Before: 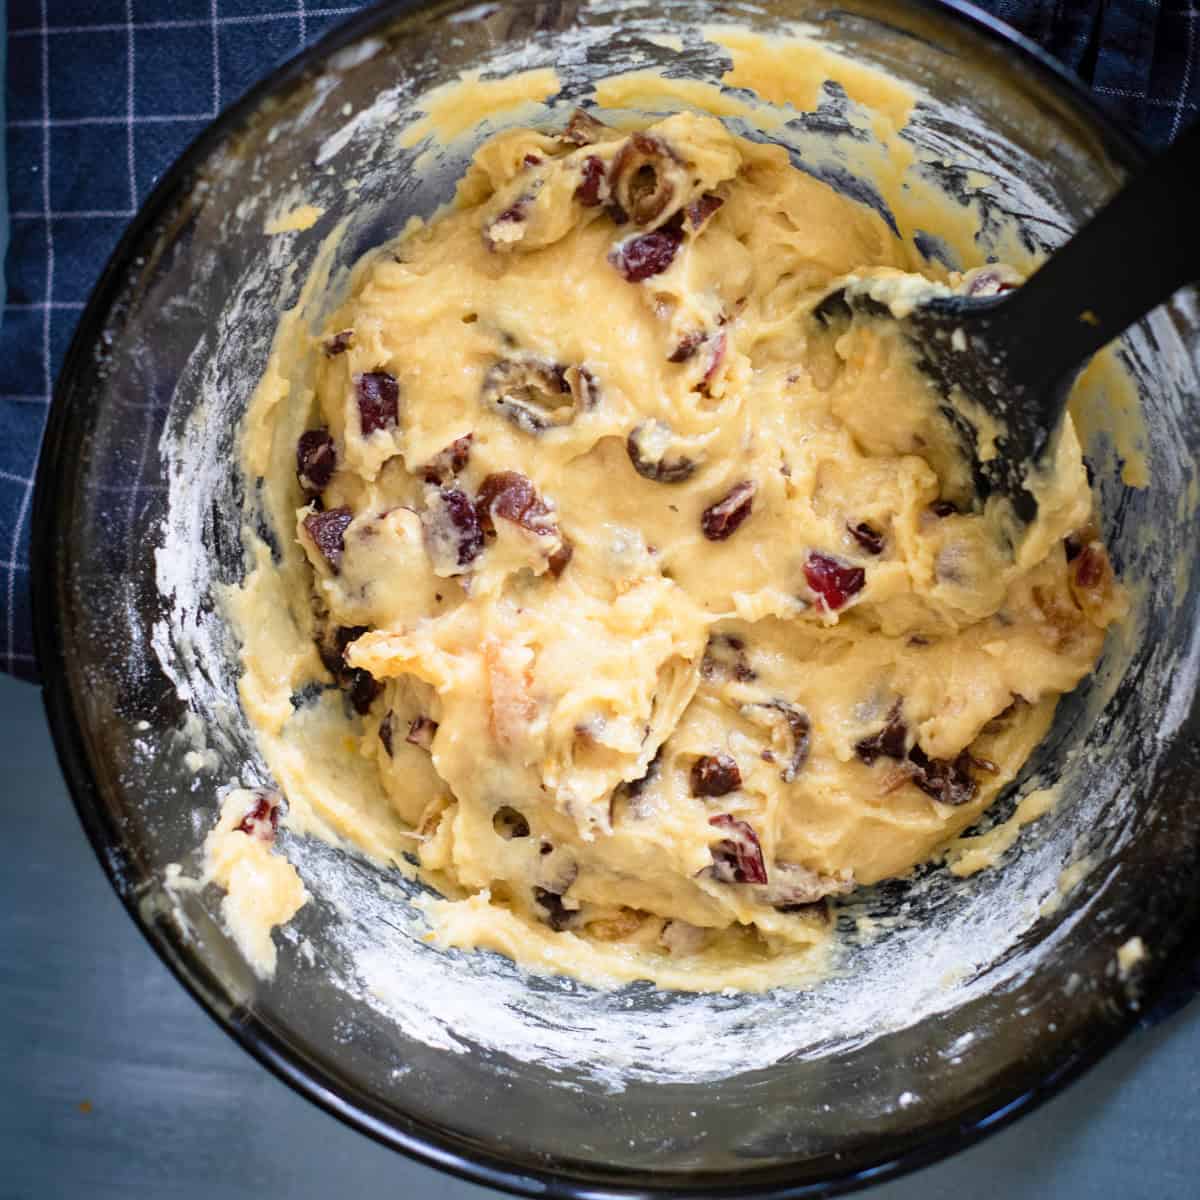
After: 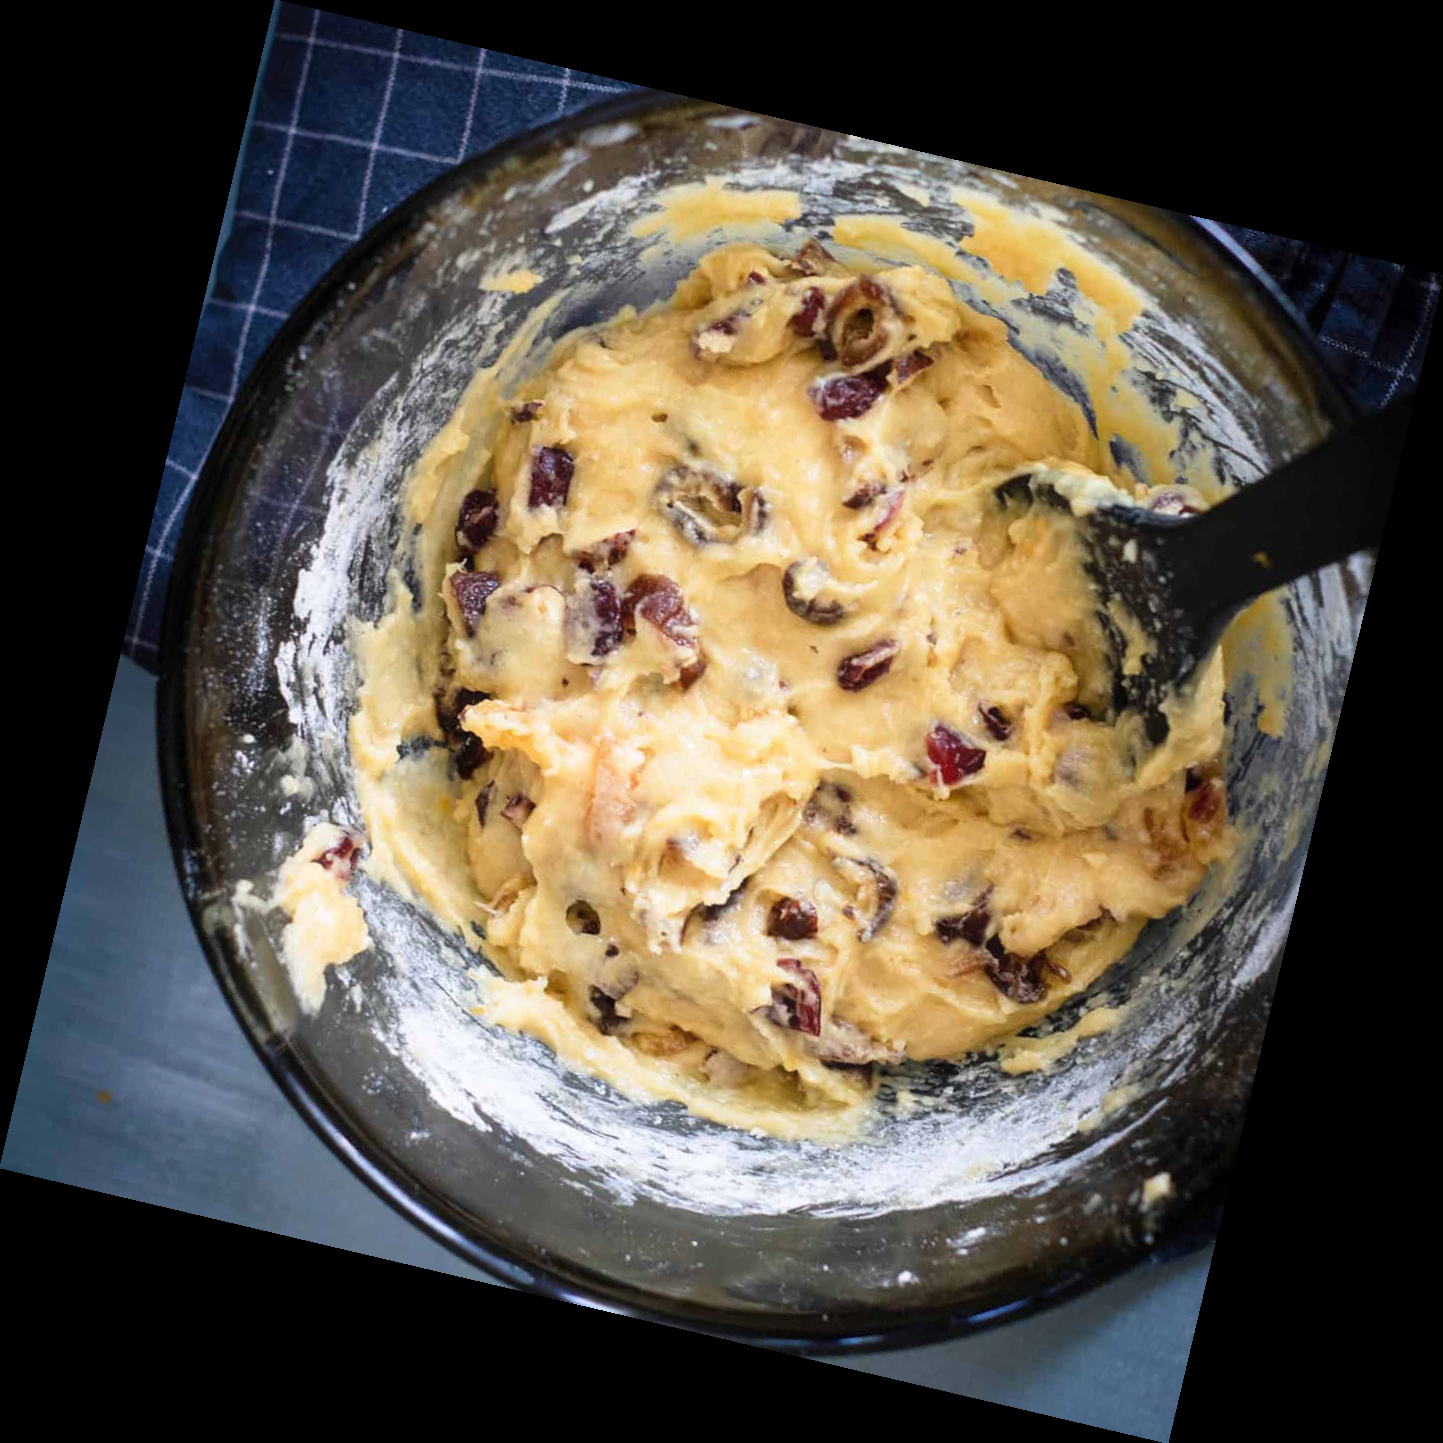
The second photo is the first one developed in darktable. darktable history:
rotate and perspective: rotation 13.27°, automatic cropping off
haze removal: strength -0.05
